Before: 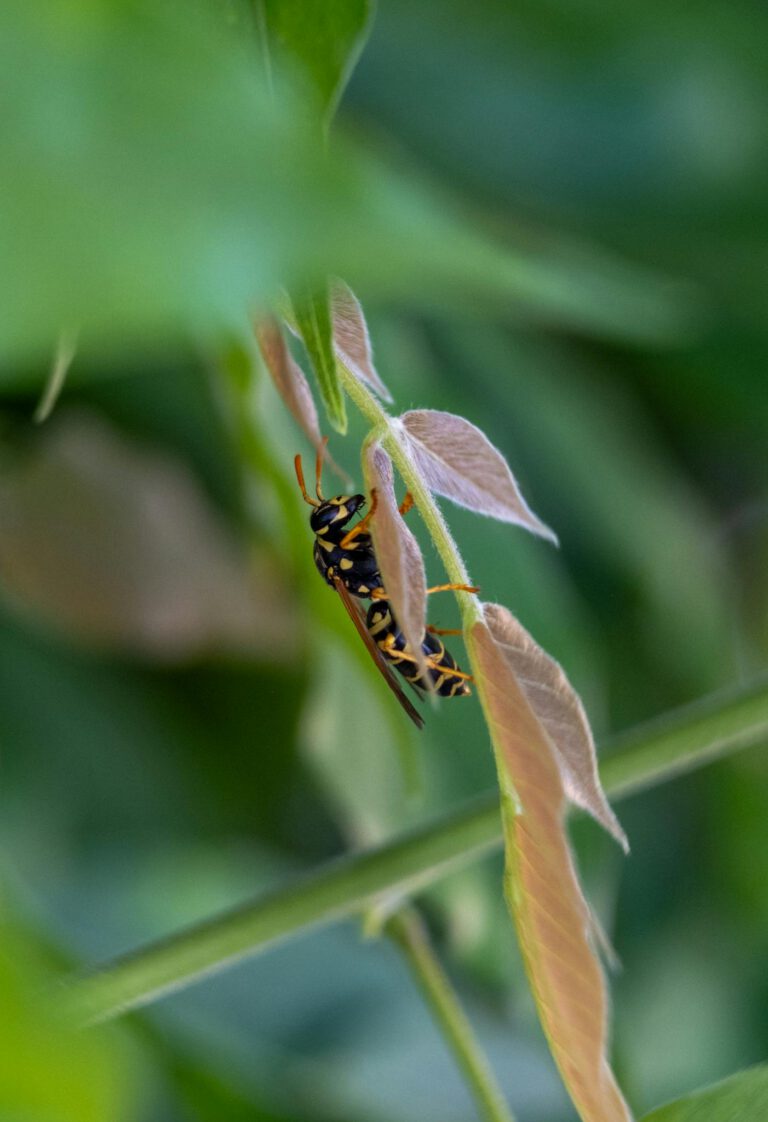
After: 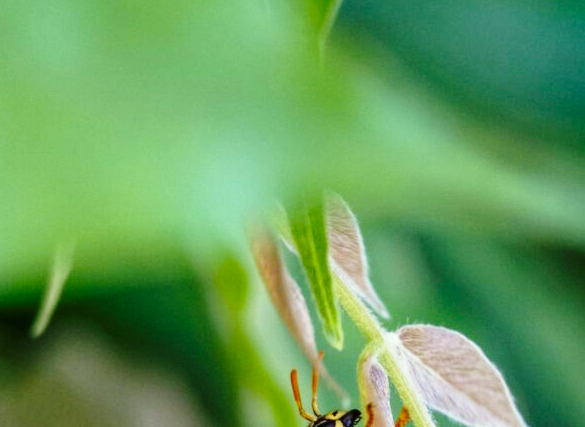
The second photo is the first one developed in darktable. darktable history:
crop: left 0.579%, top 7.627%, right 23.167%, bottom 54.275%
base curve: curves: ch0 [(0, 0) (0.028, 0.03) (0.121, 0.232) (0.46, 0.748) (0.859, 0.968) (1, 1)], preserve colors none
color correction: highlights a* -4.73, highlights b* 5.06, saturation 0.97
